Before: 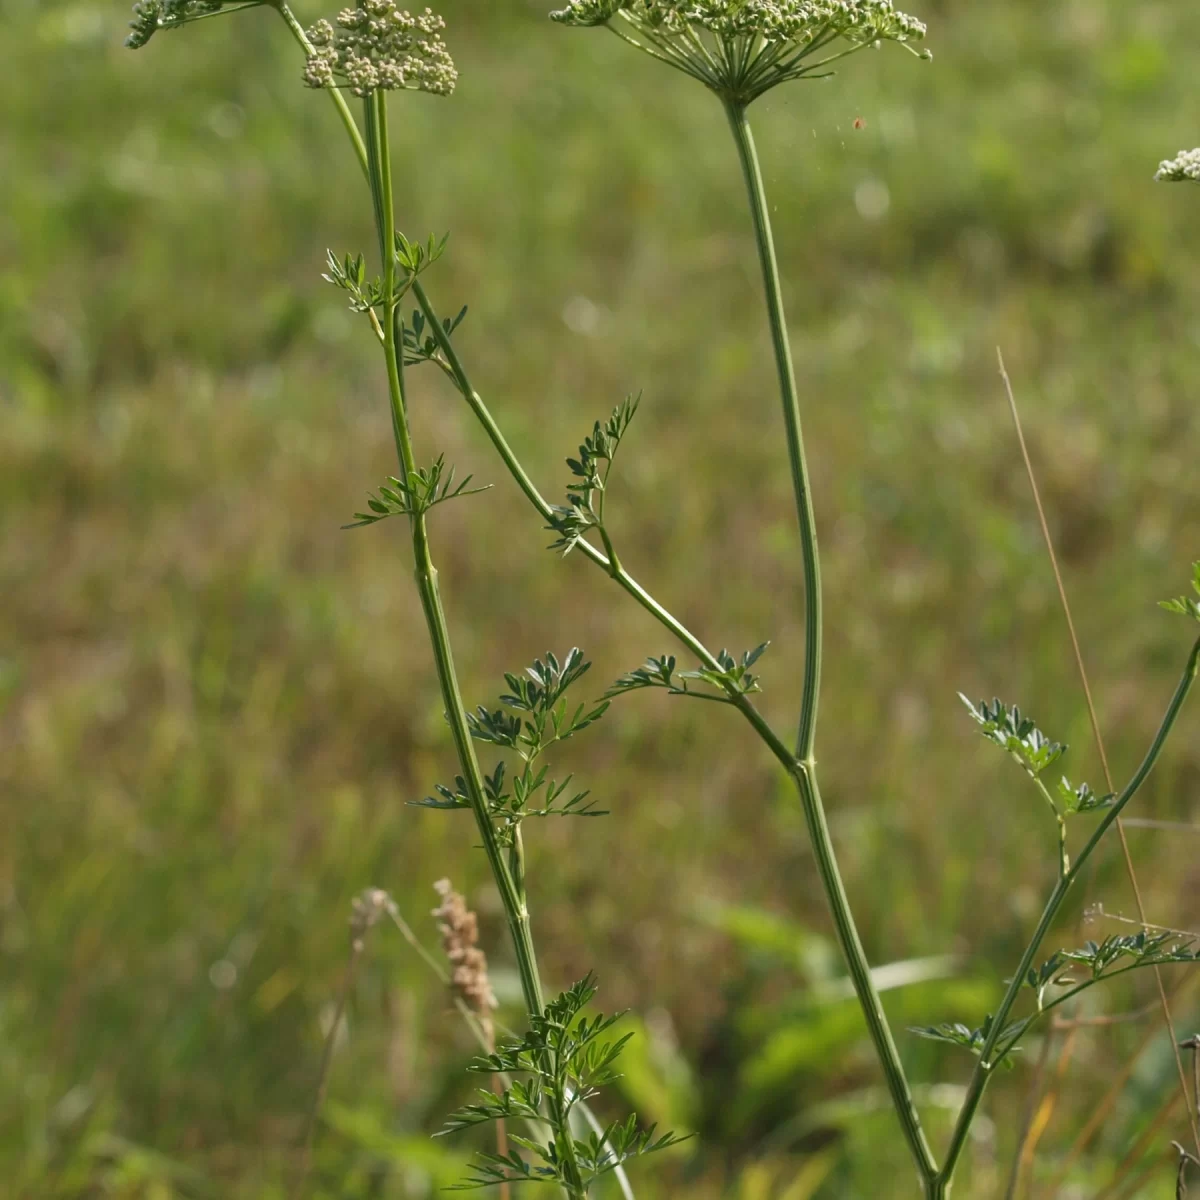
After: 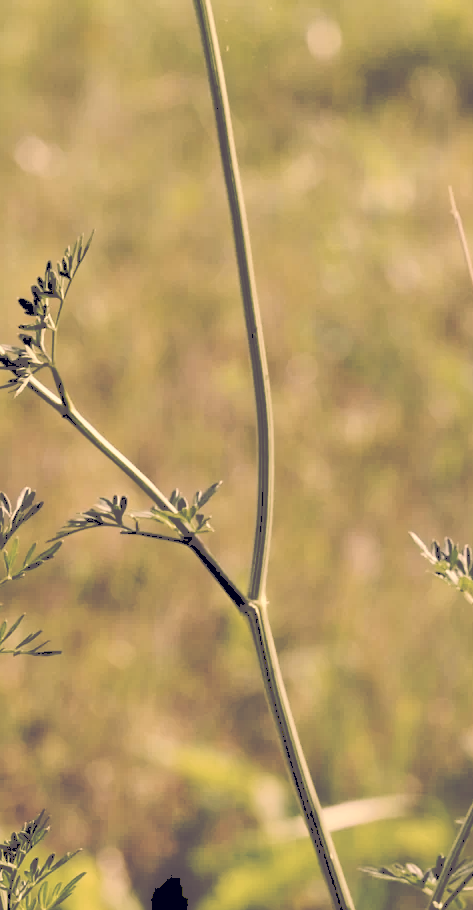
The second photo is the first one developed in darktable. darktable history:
crop: left 45.721%, top 13.393%, right 14.118%, bottom 10.01%
shadows and highlights: shadows 37.27, highlights -28.18, soften with gaussian
color correction: highlights a* 19.59, highlights b* 27.49, shadows a* 3.46, shadows b* -17.28, saturation 0.73
base curve: curves: ch0 [(0, 0) (0.028, 0.03) (0.121, 0.232) (0.46, 0.748) (0.859, 0.968) (1, 1)], preserve colors none
rgb levels: levels [[0.034, 0.472, 0.904], [0, 0.5, 1], [0, 0.5, 1]]
tone curve: curves: ch0 [(0, 0) (0.003, 0.346) (0.011, 0.346) (0.025, 0.346) (0.044, 0.35) (0.069, 0.354) (0.1, 0.361) (0.136, 0.368) (0.177, 0.381) (0.224, 0.395) (0.277, 0.421) (0.335, 0.458) (0.399, 0.502) (0.468, 0.556) (0.543, 0.617) (0.623, 0.685) (0.709, 0.748) (0.801, 0.814) (0.898, 0.865) (1, 1)], preserve colors none
